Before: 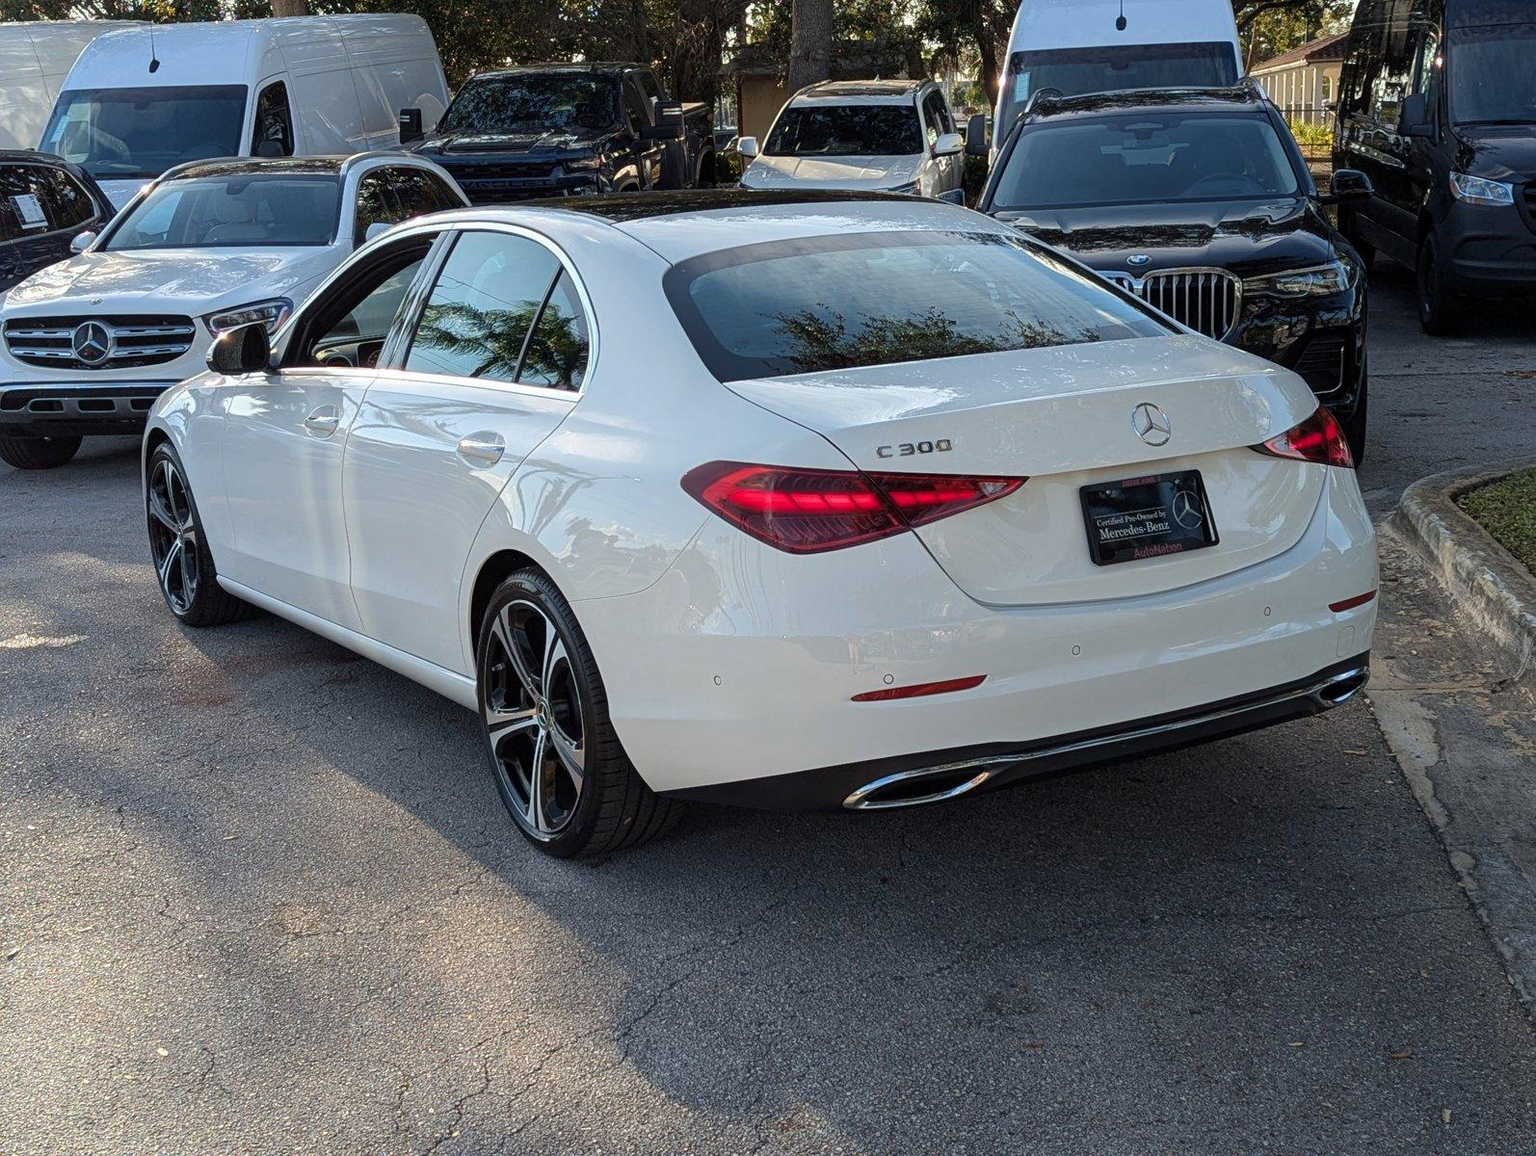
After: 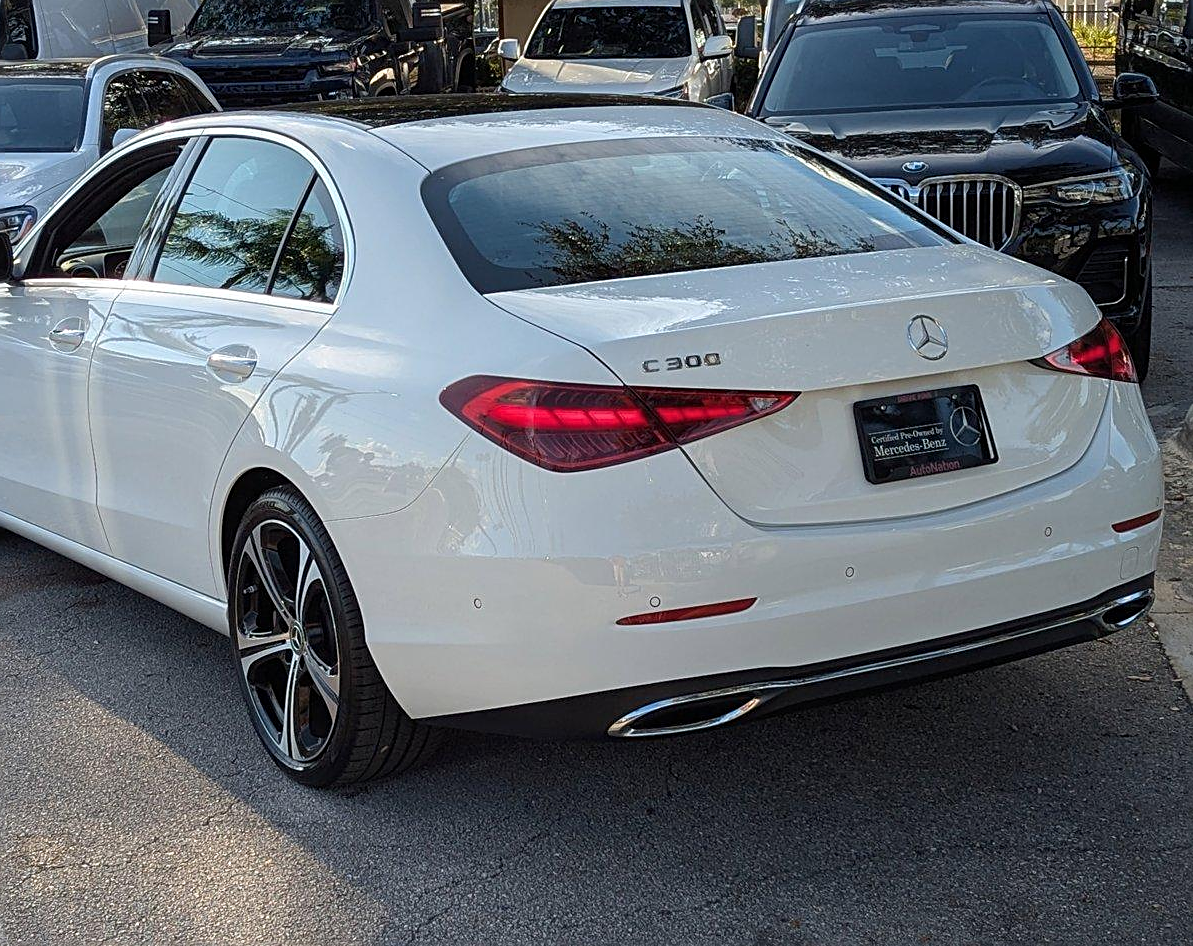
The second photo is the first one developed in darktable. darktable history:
sharpen: on, module defaults
crop: left 16.768%, top 8.653%, right 8.362%, bottom 12.485%
